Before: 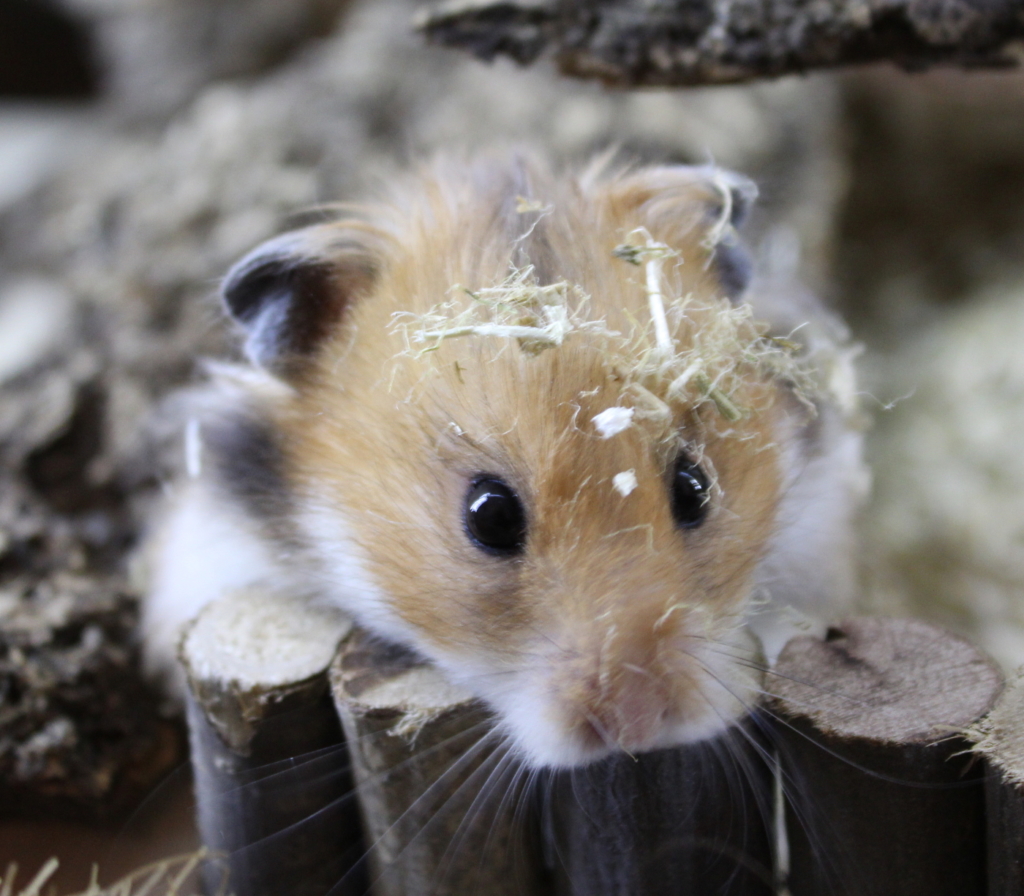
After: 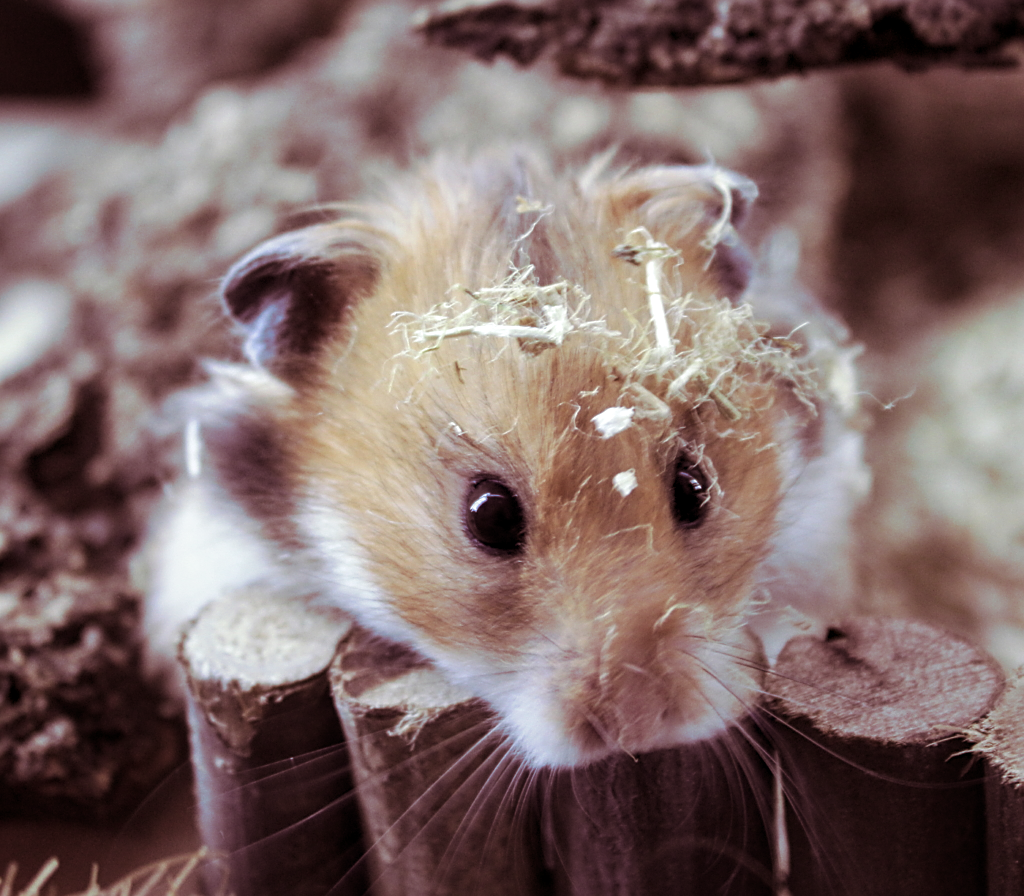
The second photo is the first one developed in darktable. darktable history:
split-toning: shadows › hue 360°
sharpen: on, module defaults
local contrast: on, module defaults
